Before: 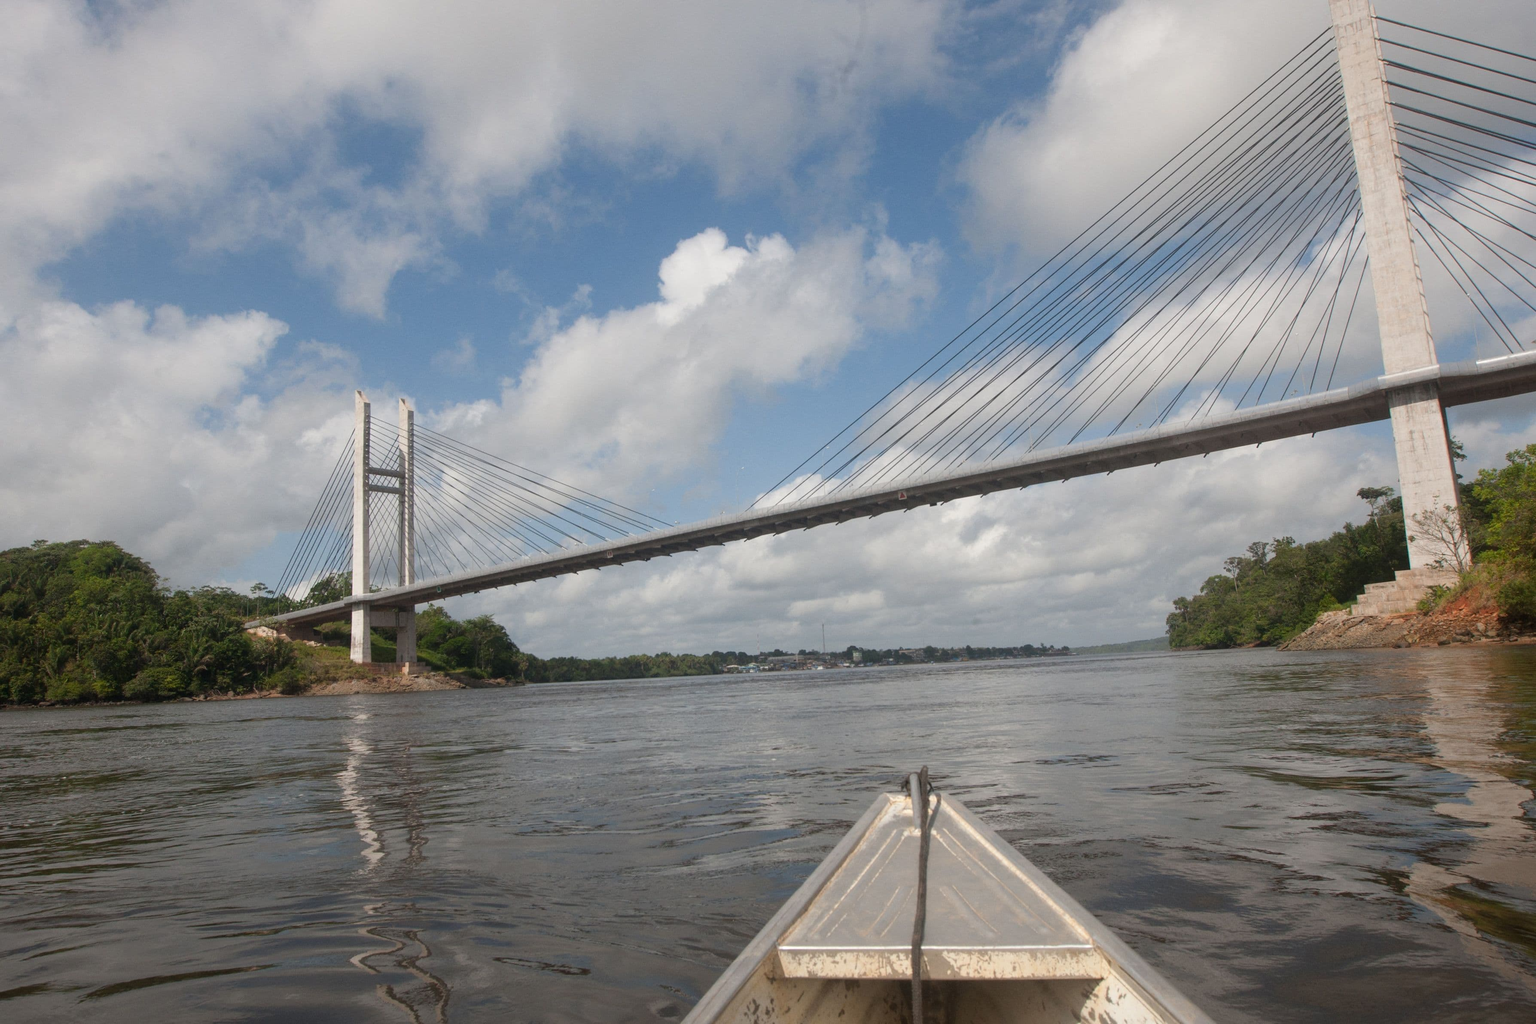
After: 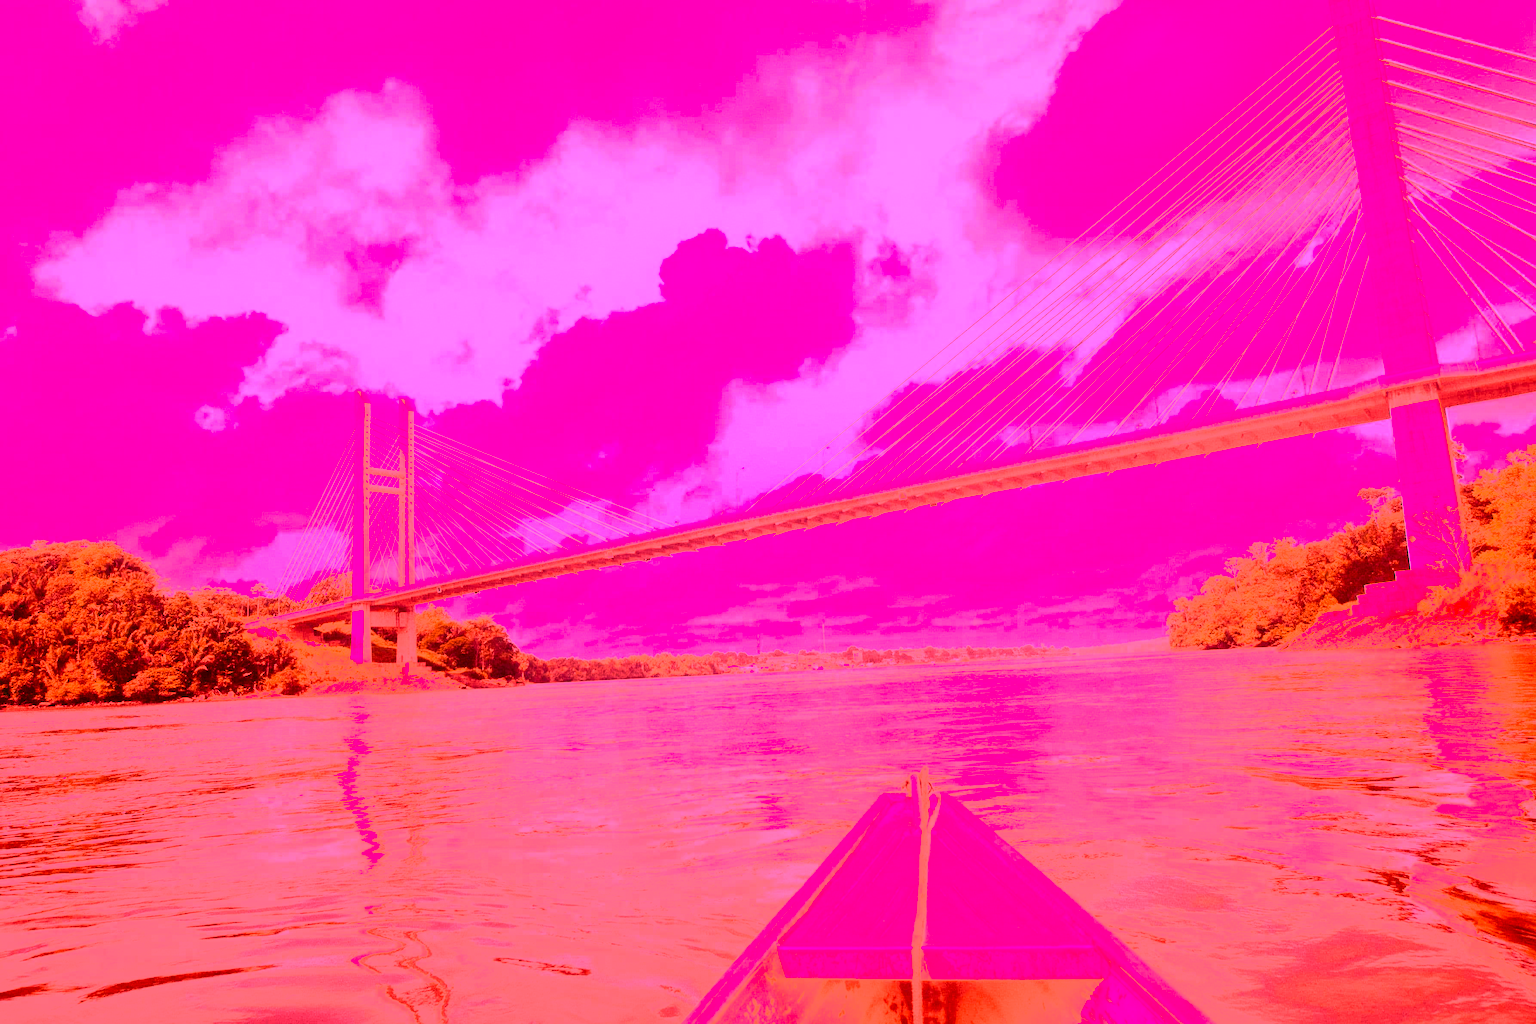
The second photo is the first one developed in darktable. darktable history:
white balance: red 4.26, blue 1.802
tone curve: curves: ch0 [(0, 0.03) (0.037, 0.045) (0.123, 0.123) (0.19, 0.186) (0.277, 0.279) (0.474, 0.517) (0.584, 0.664) (0.678, 0.777) (0.875, 0.92) (1, 0.965)]; ch1 [(0, 0) (0.243, 0.245) (0.402, 0.41) (0.493, 0.487) (0.508, 0.503) (0.531, 0.532) (0.551, 0.556) (0.637, 0.671) (0.694, 0.732) (1, 1)]; ch2 [(0, 0) (0.249, 0.216) (0.356, 0.329) (0.424, 0.442) (0.476, 0.477) (0.498, 0.503) (0.517, 0.524) (0.532, 0.547) (0.562, 0.576) (0.614, 0.644) (0.706, 0.748) (0.808, 0.809) (0.991, 0.968)], color space Lab, independent channels, preserve colors none
color correction: highlights a* -5.94, highlights b* 9.48, shadows a* 10.12, shadows b* 23.94
